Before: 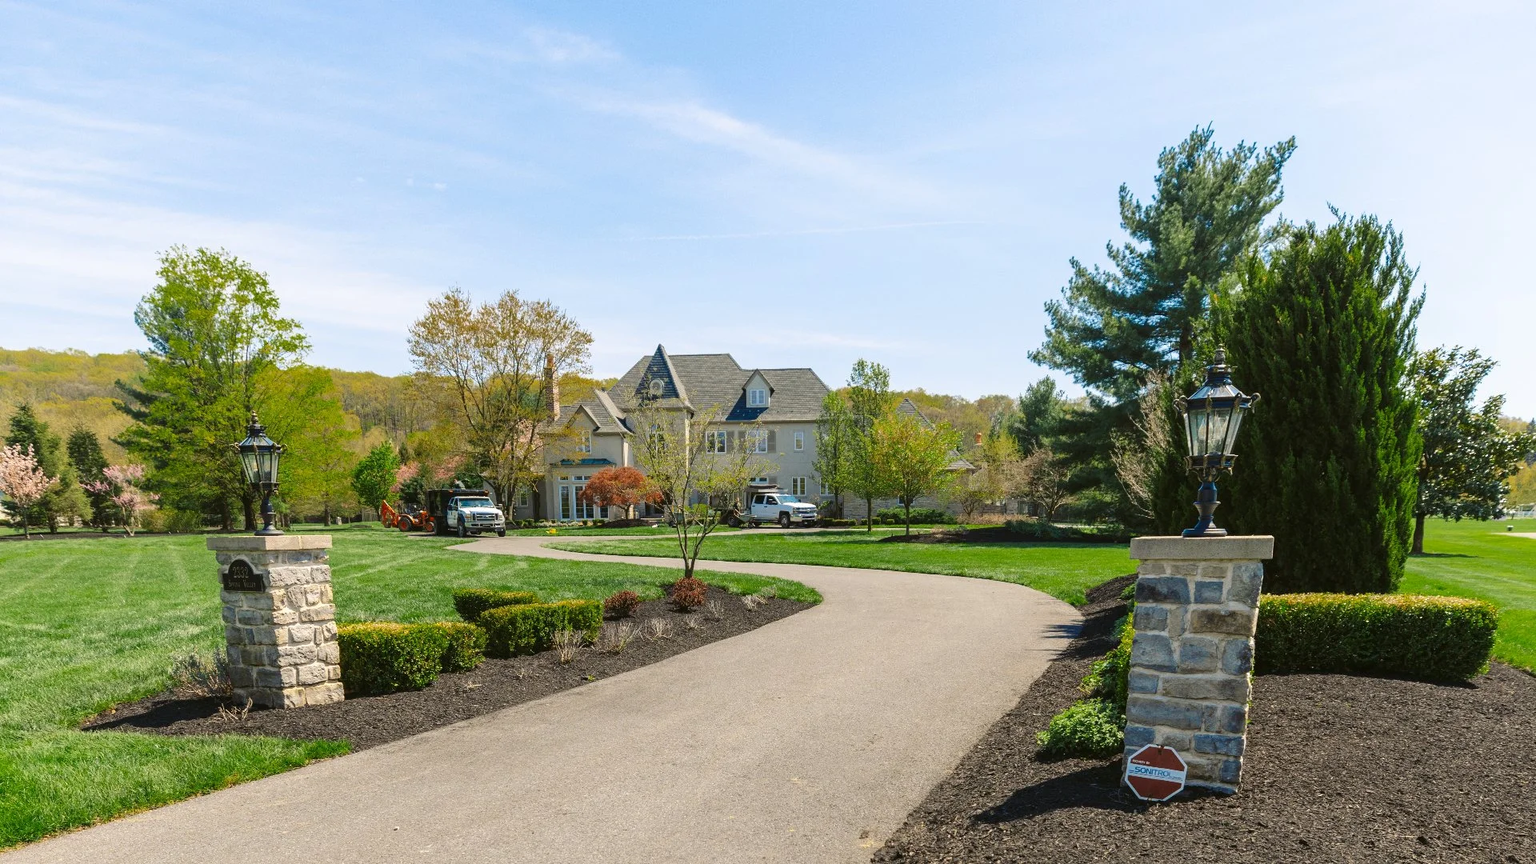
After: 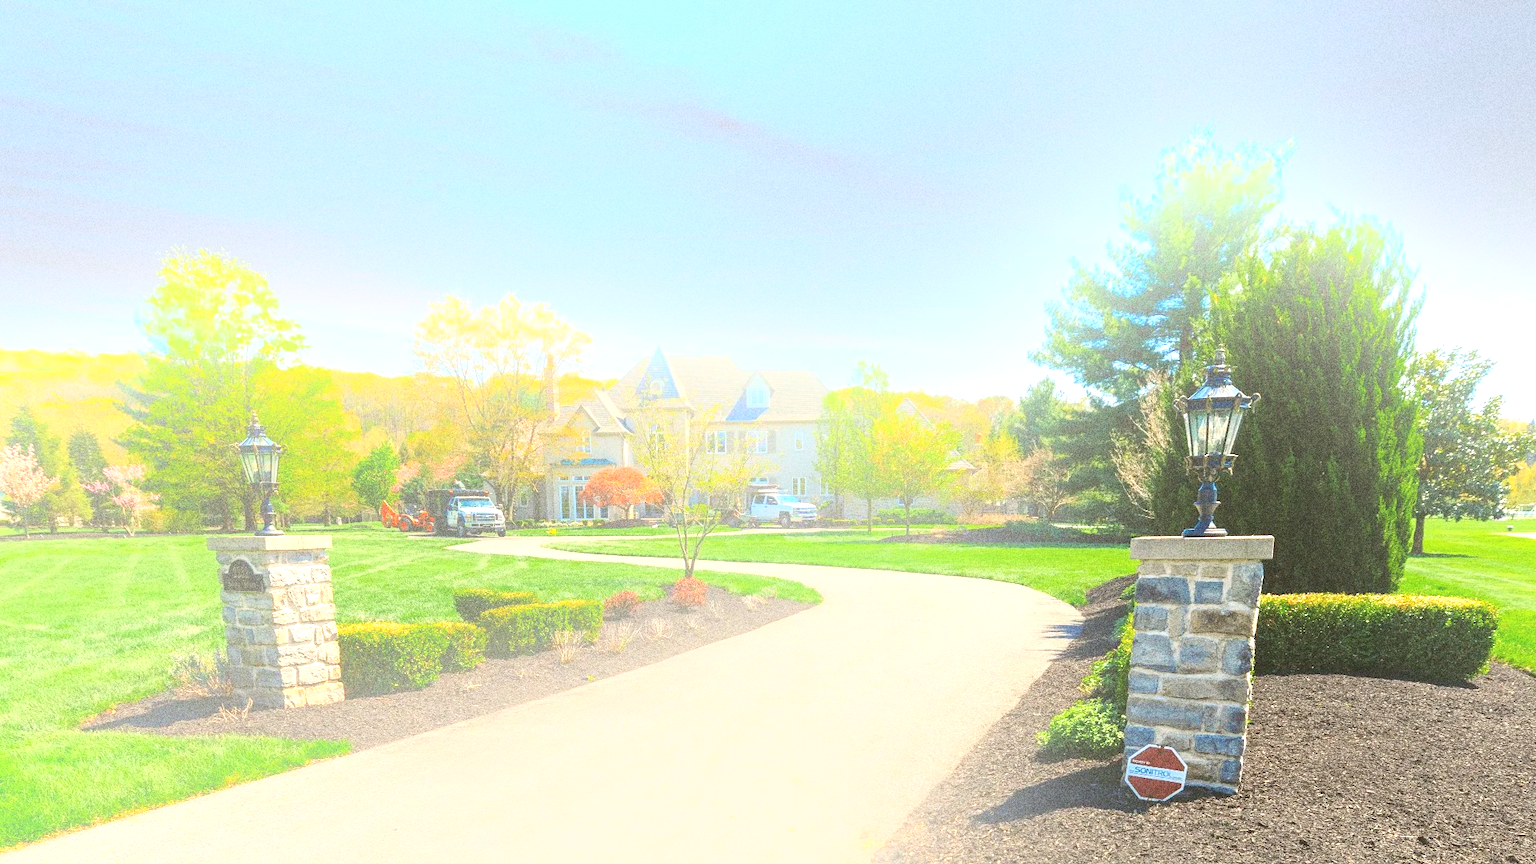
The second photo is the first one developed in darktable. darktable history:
exposure: black level correction 0, exposure 1.1 EV, compensate exposure bias true, compensate highlight preservation false
bloom: size 38%, threshold 95%, strength 30%
grain: coarseness 10.62 ISO, strength 55.56%
